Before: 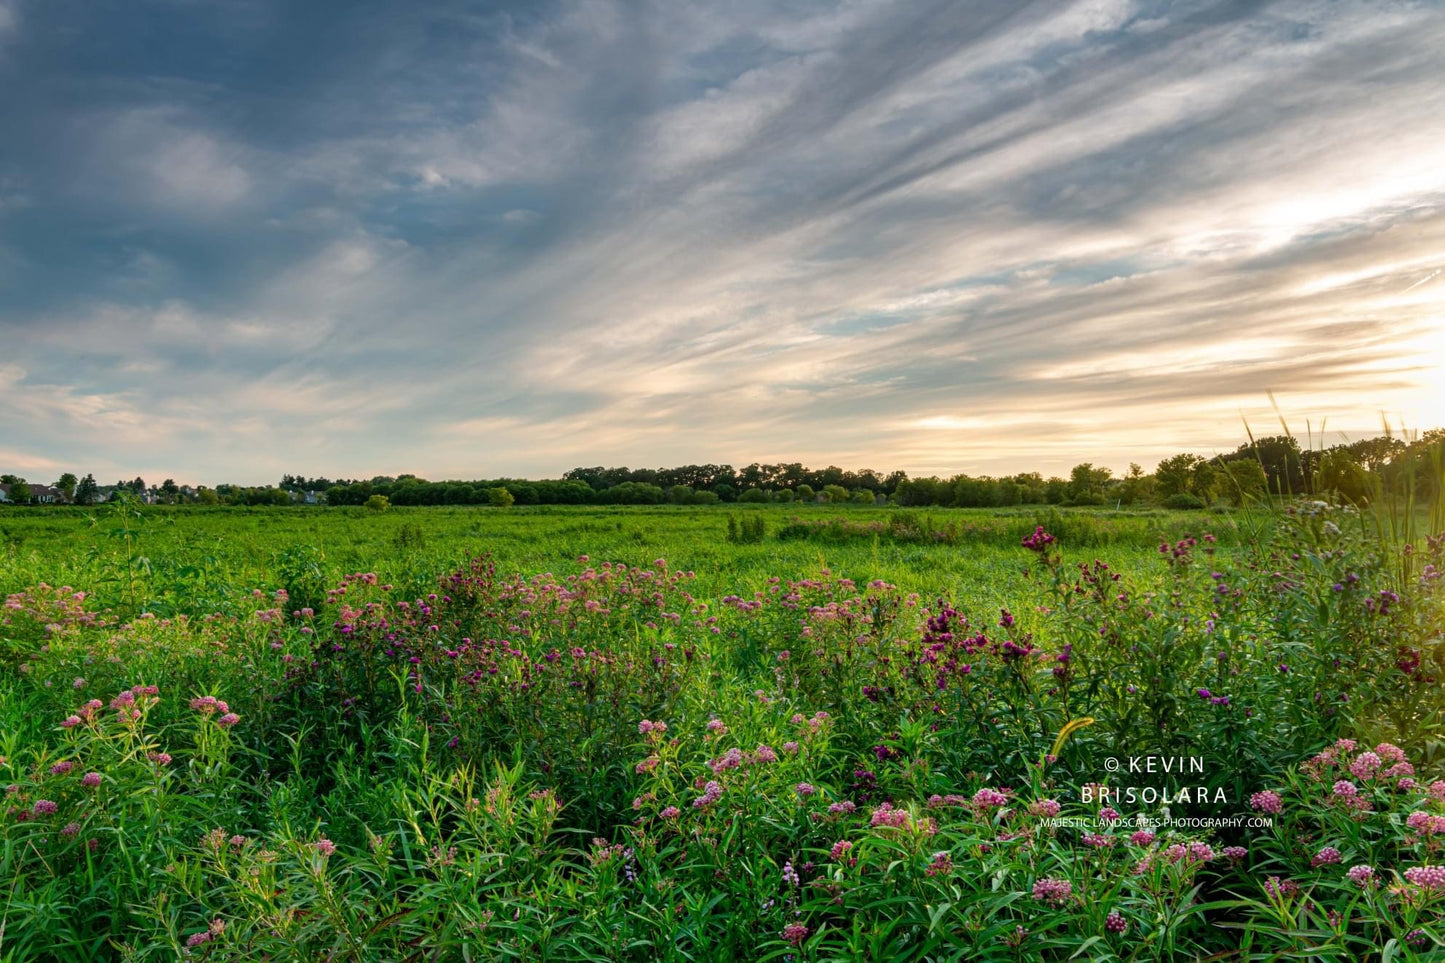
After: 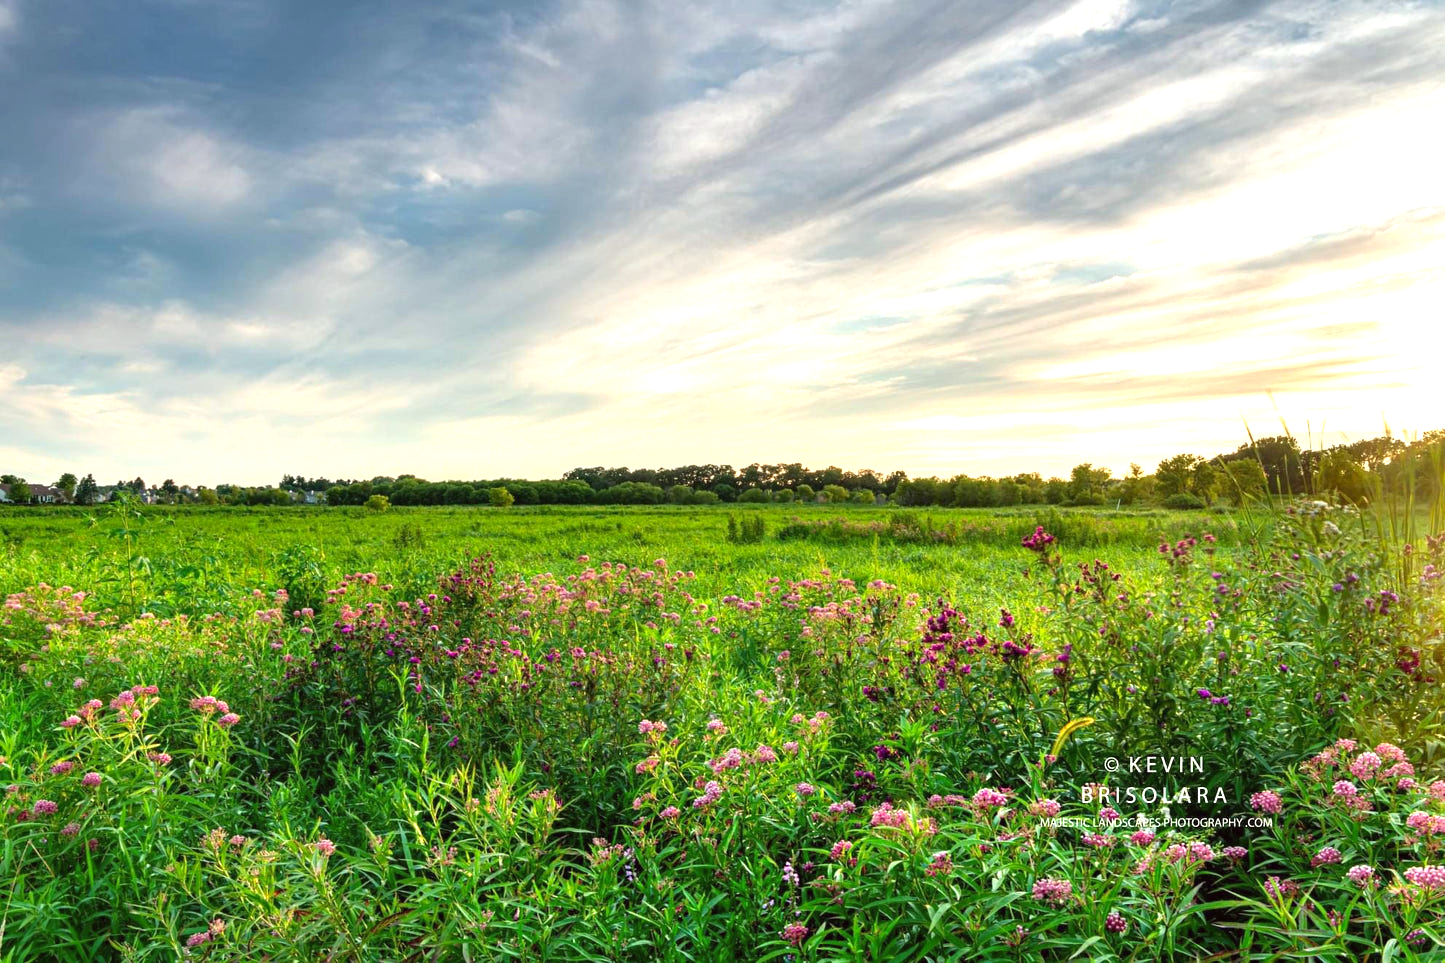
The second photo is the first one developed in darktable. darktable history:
color correction: highlights a* -0.95, highlights b* 4.5, shadows a* 3.55
exposure: black level correction 0, exposure 1 EV, compensate exposure bias true, compensate highlight preservation false
